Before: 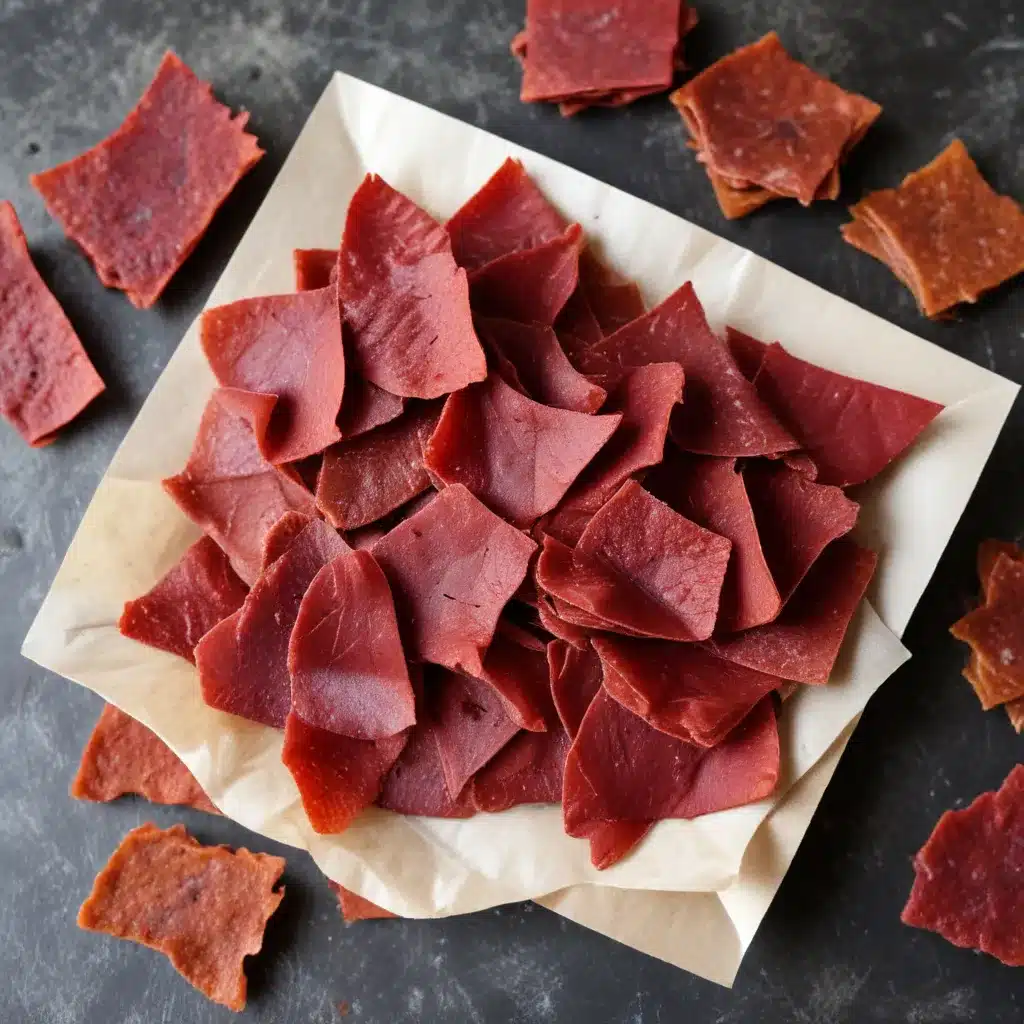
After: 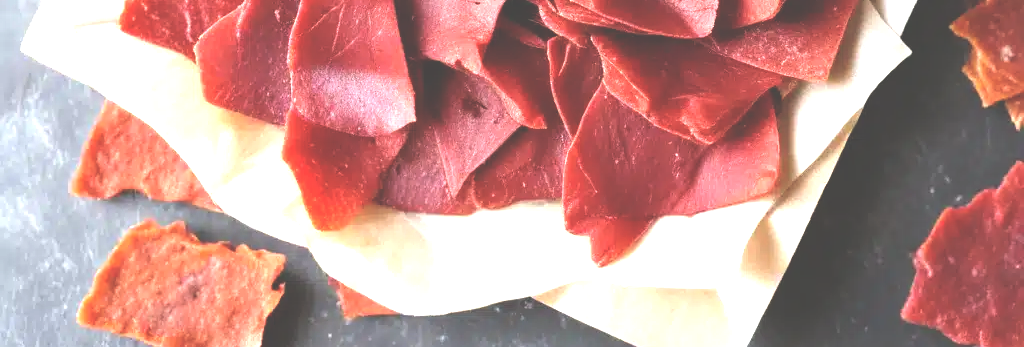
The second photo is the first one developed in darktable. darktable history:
crop and rotate: top 58.971%, bottom 7.137%
exposure: black level correction -0.023, exposure 1.395 EV, compensate highlight preservation false
